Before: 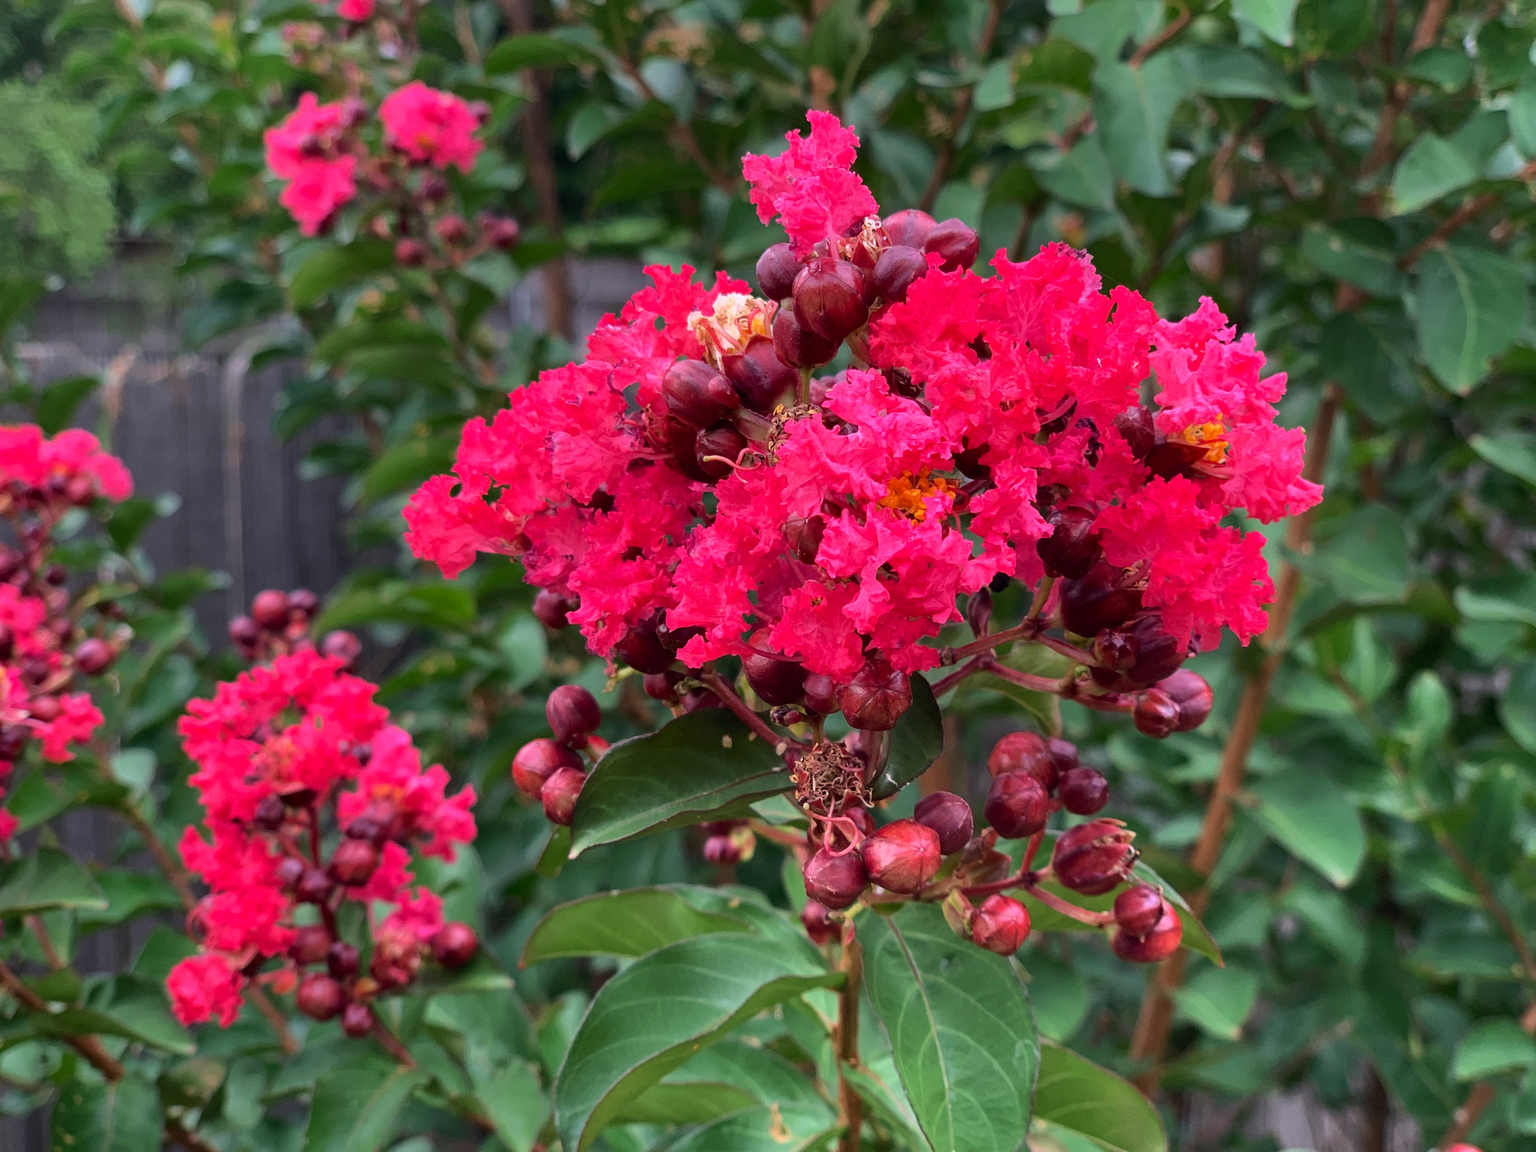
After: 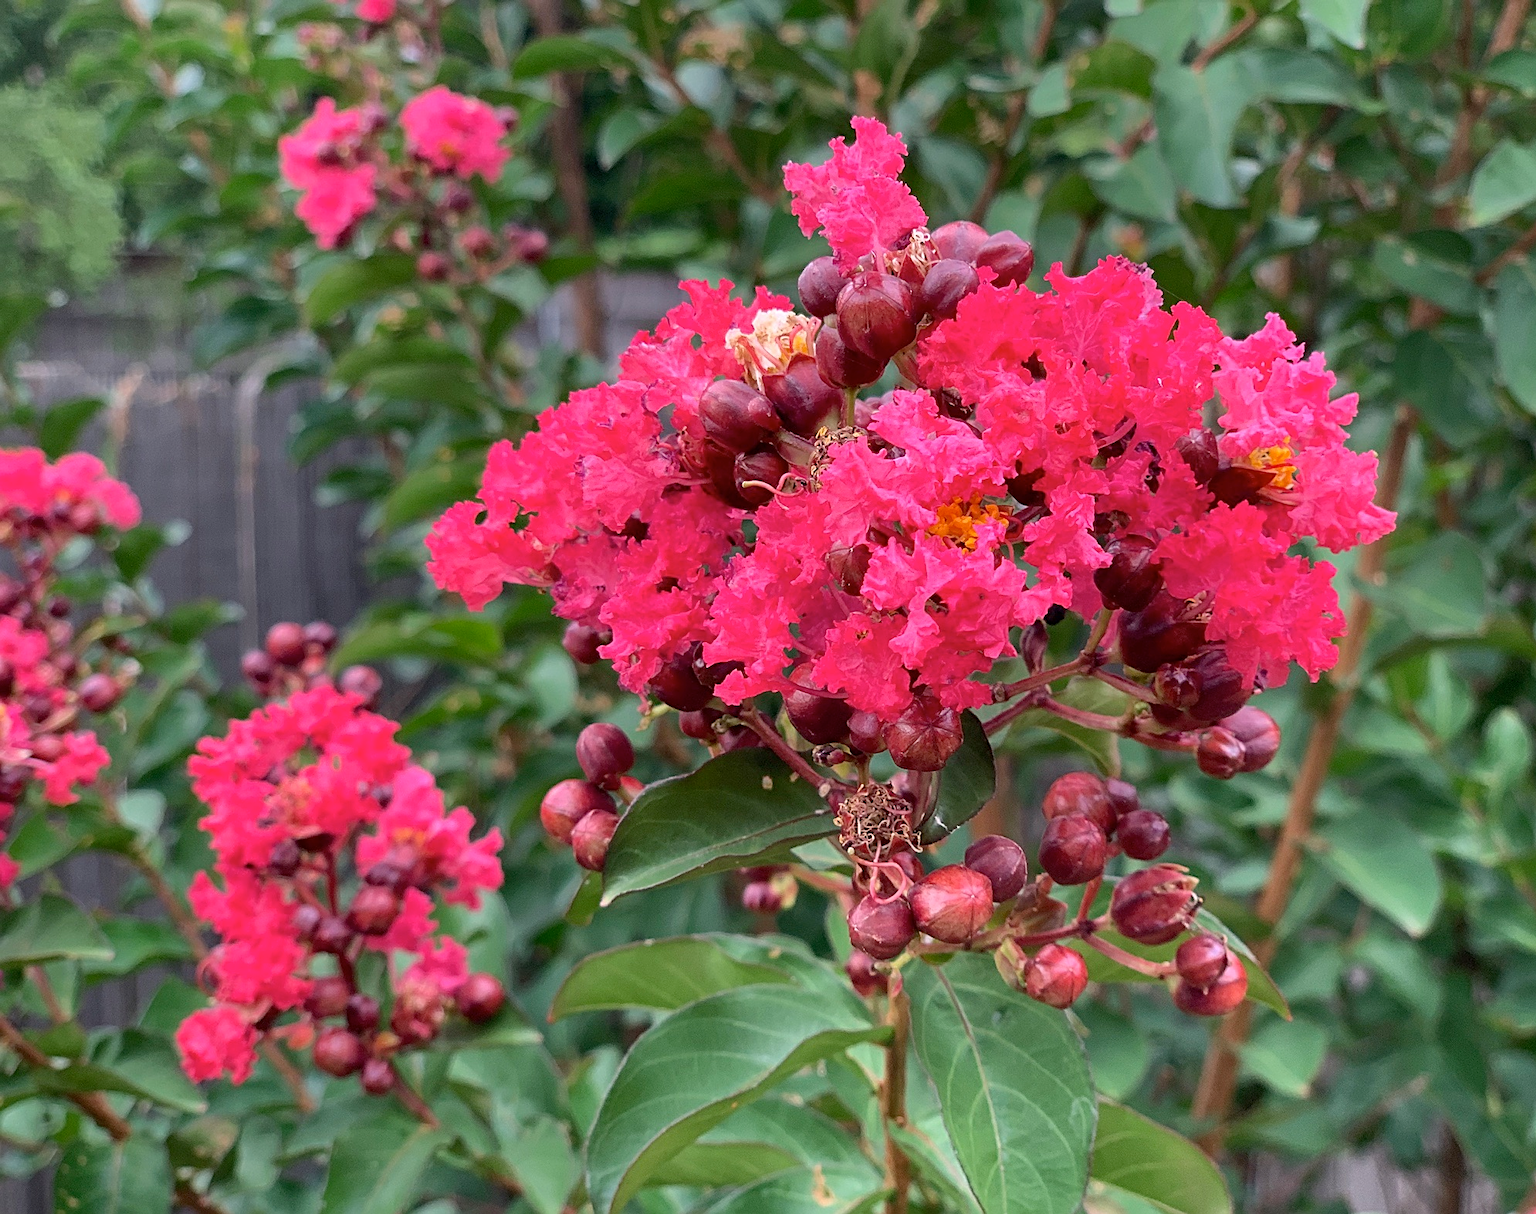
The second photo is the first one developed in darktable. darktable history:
crop and rotate: left 0%, right 5.23%
sharpen: on, module defaults
